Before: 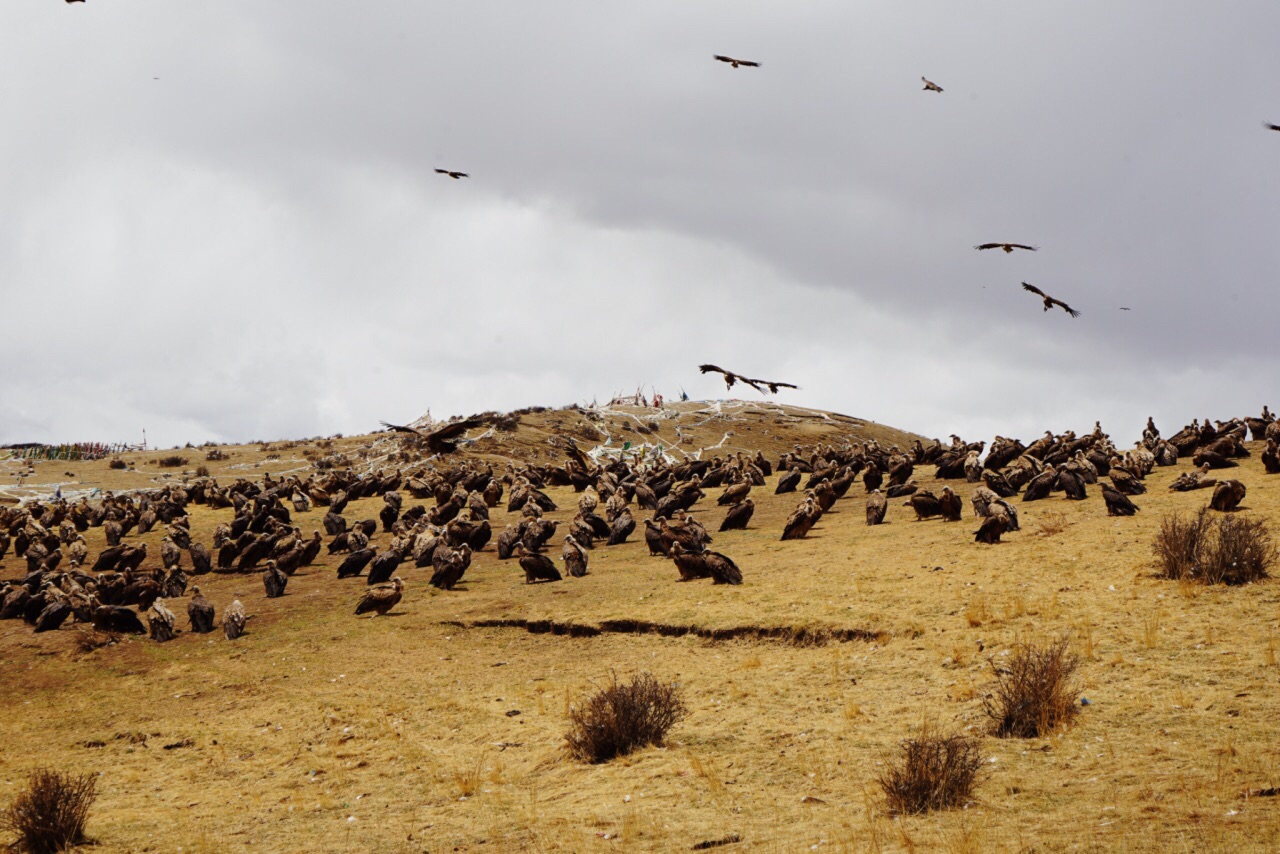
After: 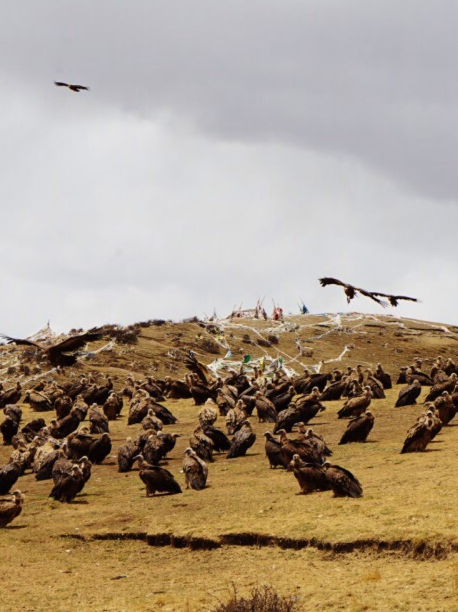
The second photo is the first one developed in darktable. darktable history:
crop and rotate: left 29.74%, top 10.242%, right 34.411%, bottom 18.019%
velvia: strength 27.67%
